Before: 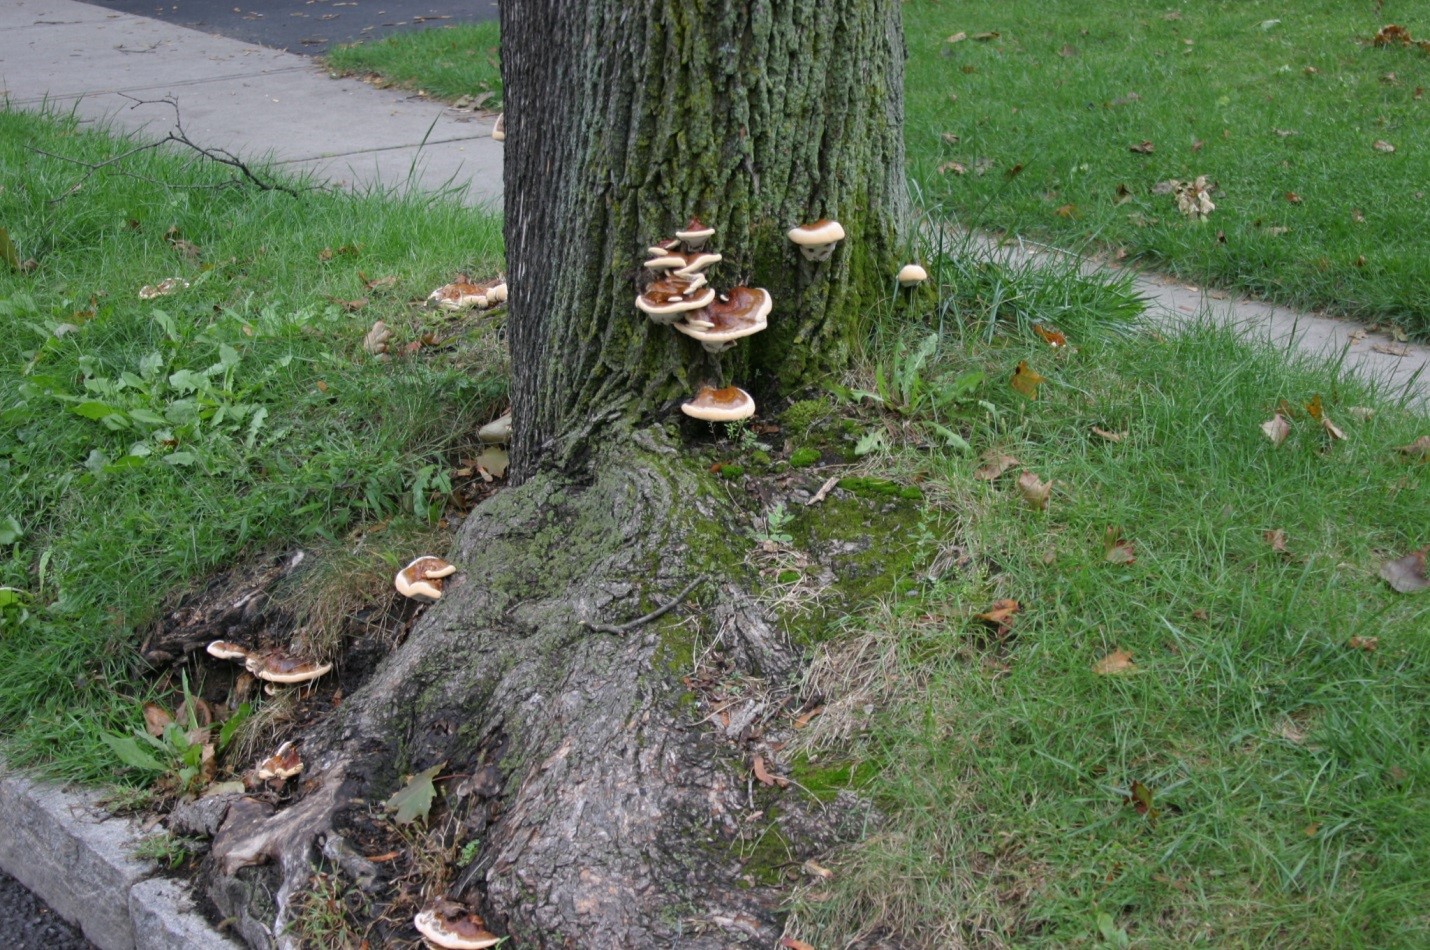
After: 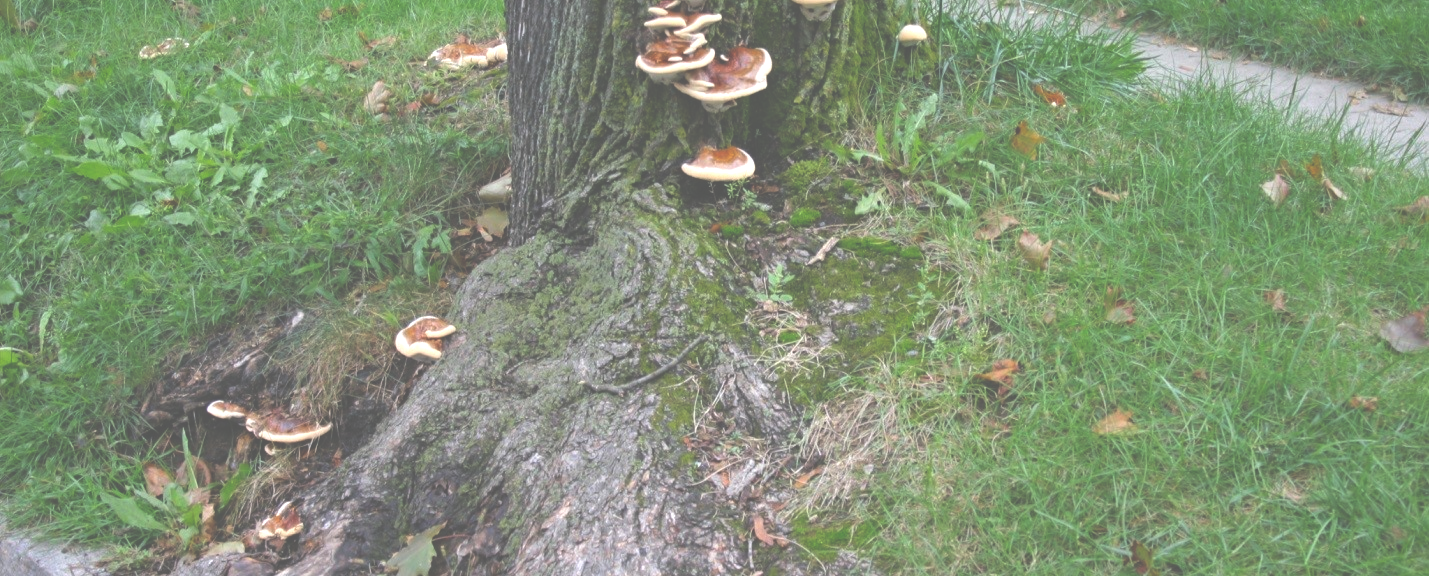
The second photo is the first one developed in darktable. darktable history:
crop and rotate: top 25.357%, bottom 13.942%
tone equalizer: on, module defaults
exposure: black level correction -0.071, exposure 0.5 EV, compensate highlight preservation false
color balance rgb: perceptual saturation grading › global saturation 10%, global vibrance 20%
